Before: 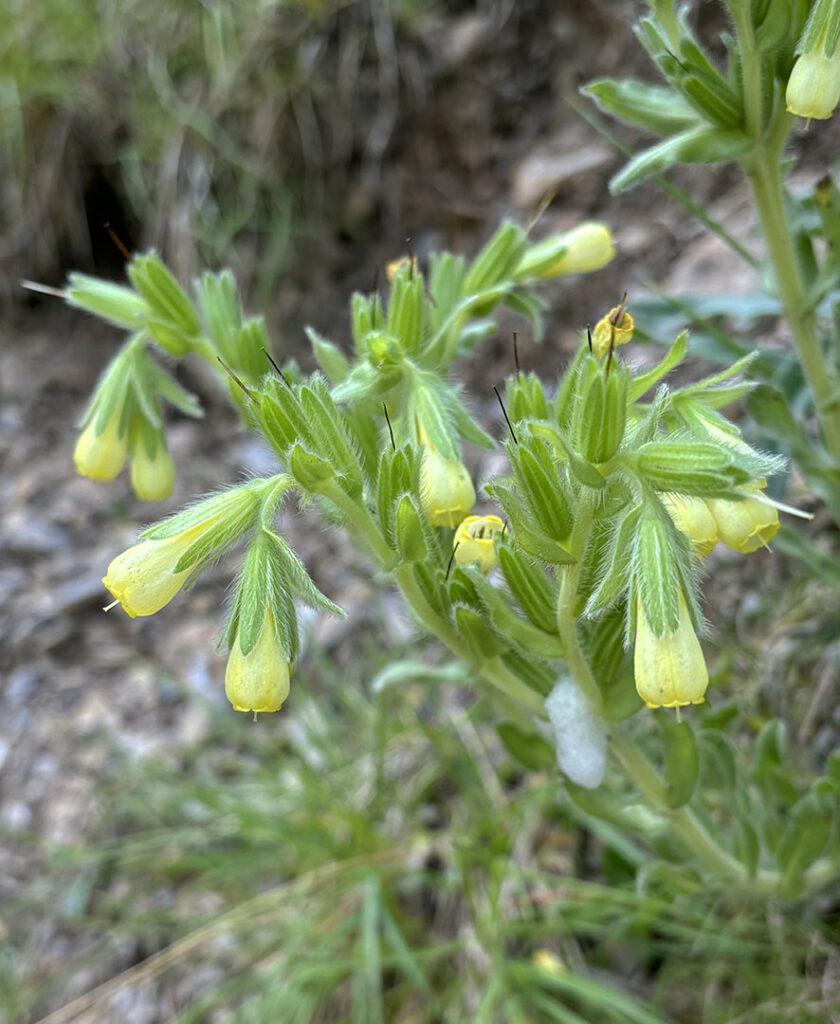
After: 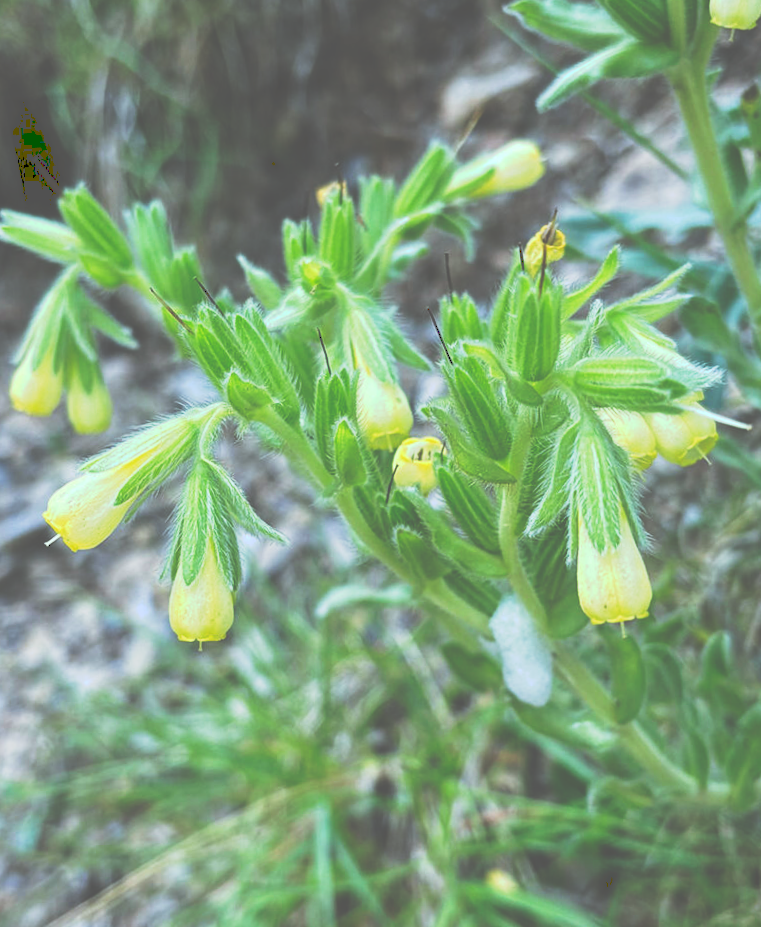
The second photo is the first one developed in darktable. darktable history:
crop and rotate: angle 1.96°, left 5.673%, top 5.673%
white balance: red 0.925, blue 1.046
tone curve: curves: ch0 [(0, 0) (0.003, 0.345) (0.011, 0.345) (0.025, 0.345) (0.044, 0.349) (0.069, 0.353) (0.1, 0.356) (0.136, 0.359) (0.177, 0.366) (0.224, 0.378) (0.277, 0.398) (0.335, 0.429) (0.399, 0.476) (0.468, 0.545) (0.543, 0.624) (0.623, 0.721) (0.709, 0.811) (0.801, 0.876) (0.898, 0.913) (1, 1)], preserve colors none
